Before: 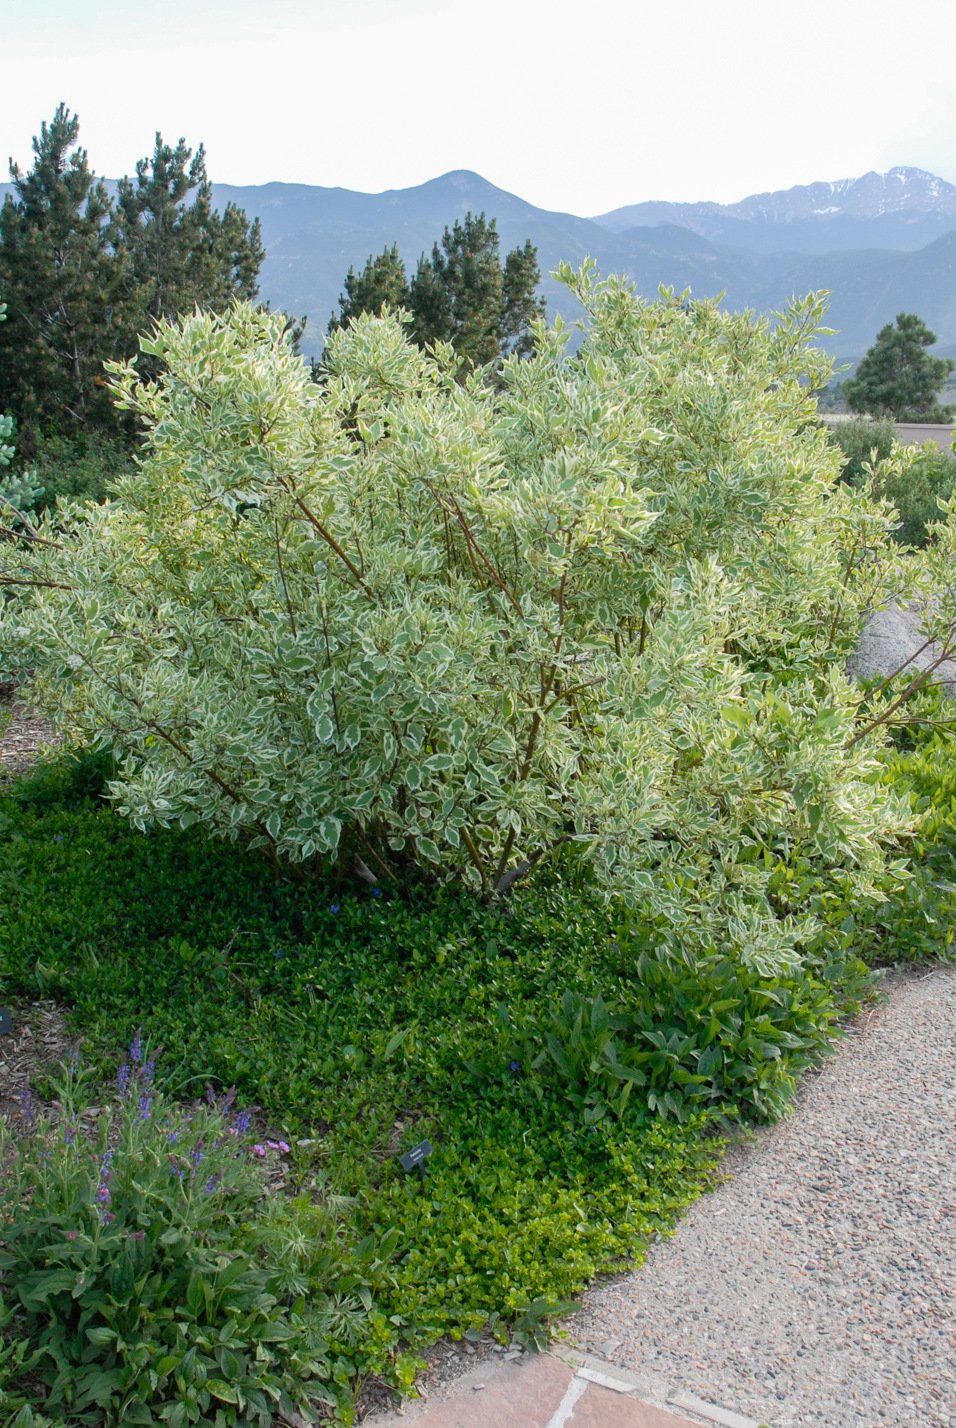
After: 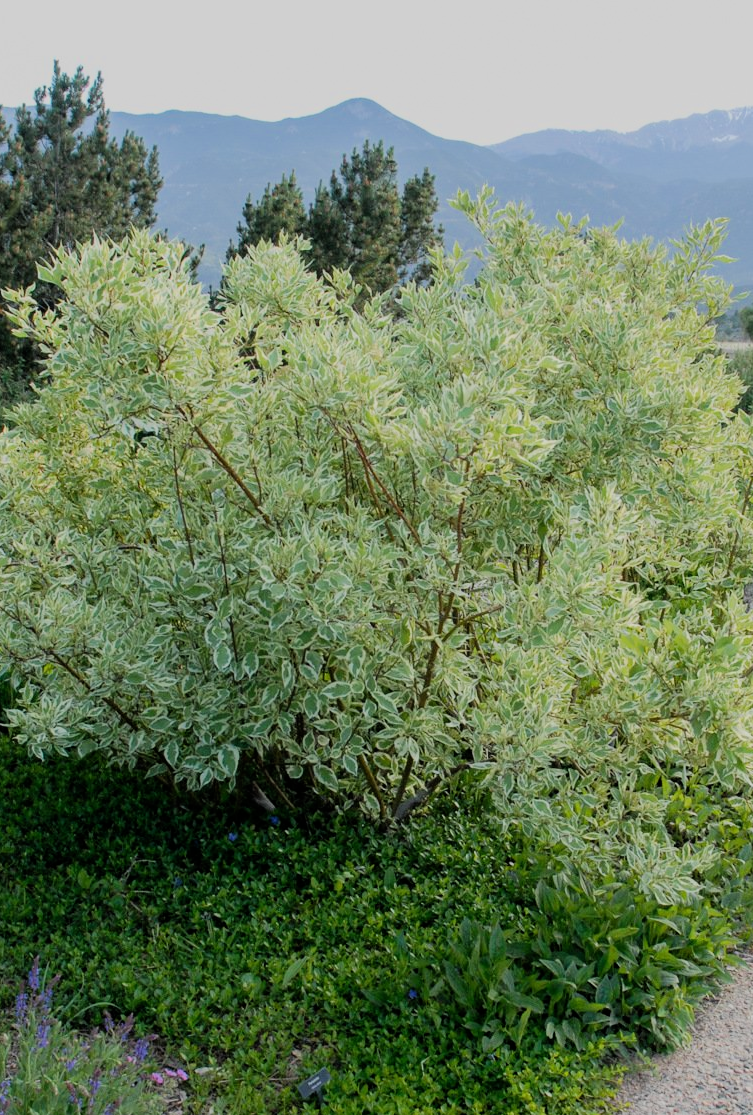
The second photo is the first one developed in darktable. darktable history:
crop and rotate: left 10.77%, top 5.1%, right 10.41%, bottom 16.76%
filmic rgb: black relative exposure -7.48 EV, white relative exposure 4.83 EV, hardness 3.4, color science v6 (2022)
